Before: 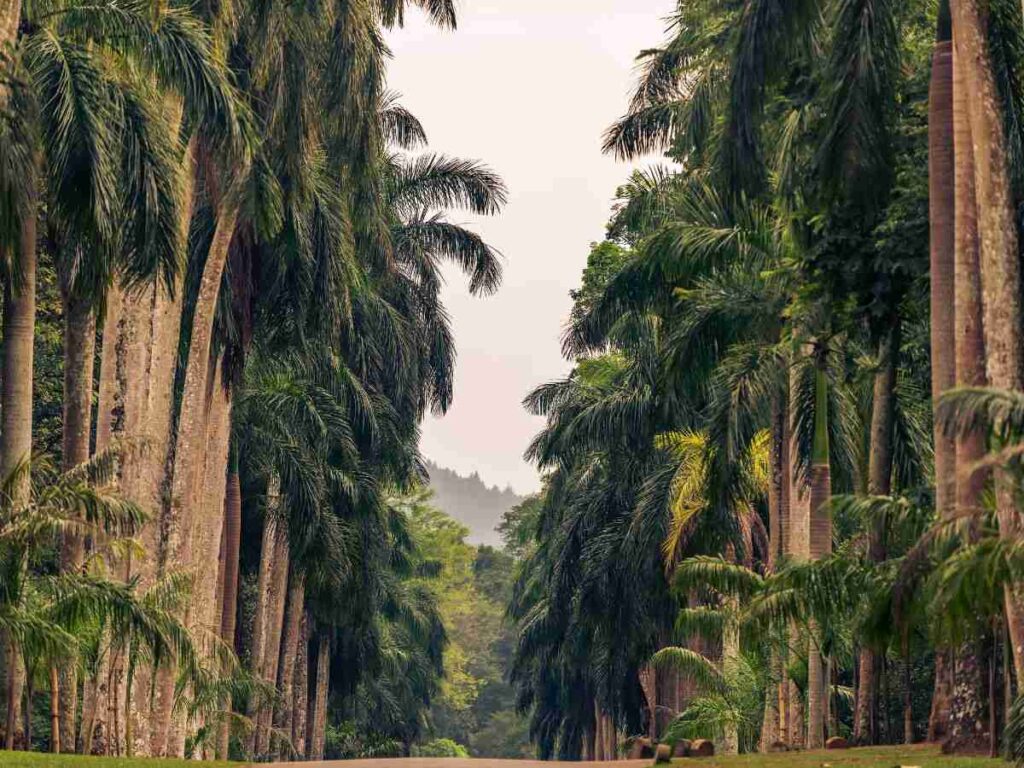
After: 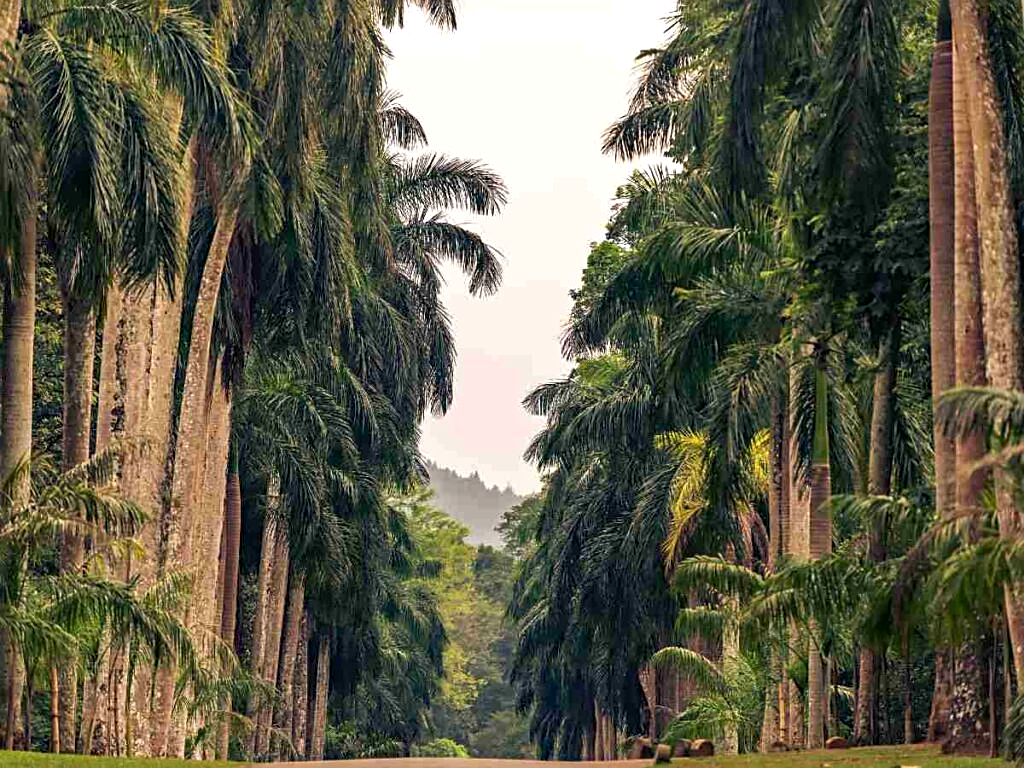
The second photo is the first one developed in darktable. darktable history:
sharpen: on, module defaults
exposure: exposure 0.216 EV, compensate highlight preservation false
haze removal: compatibility mode true, adaptive false
